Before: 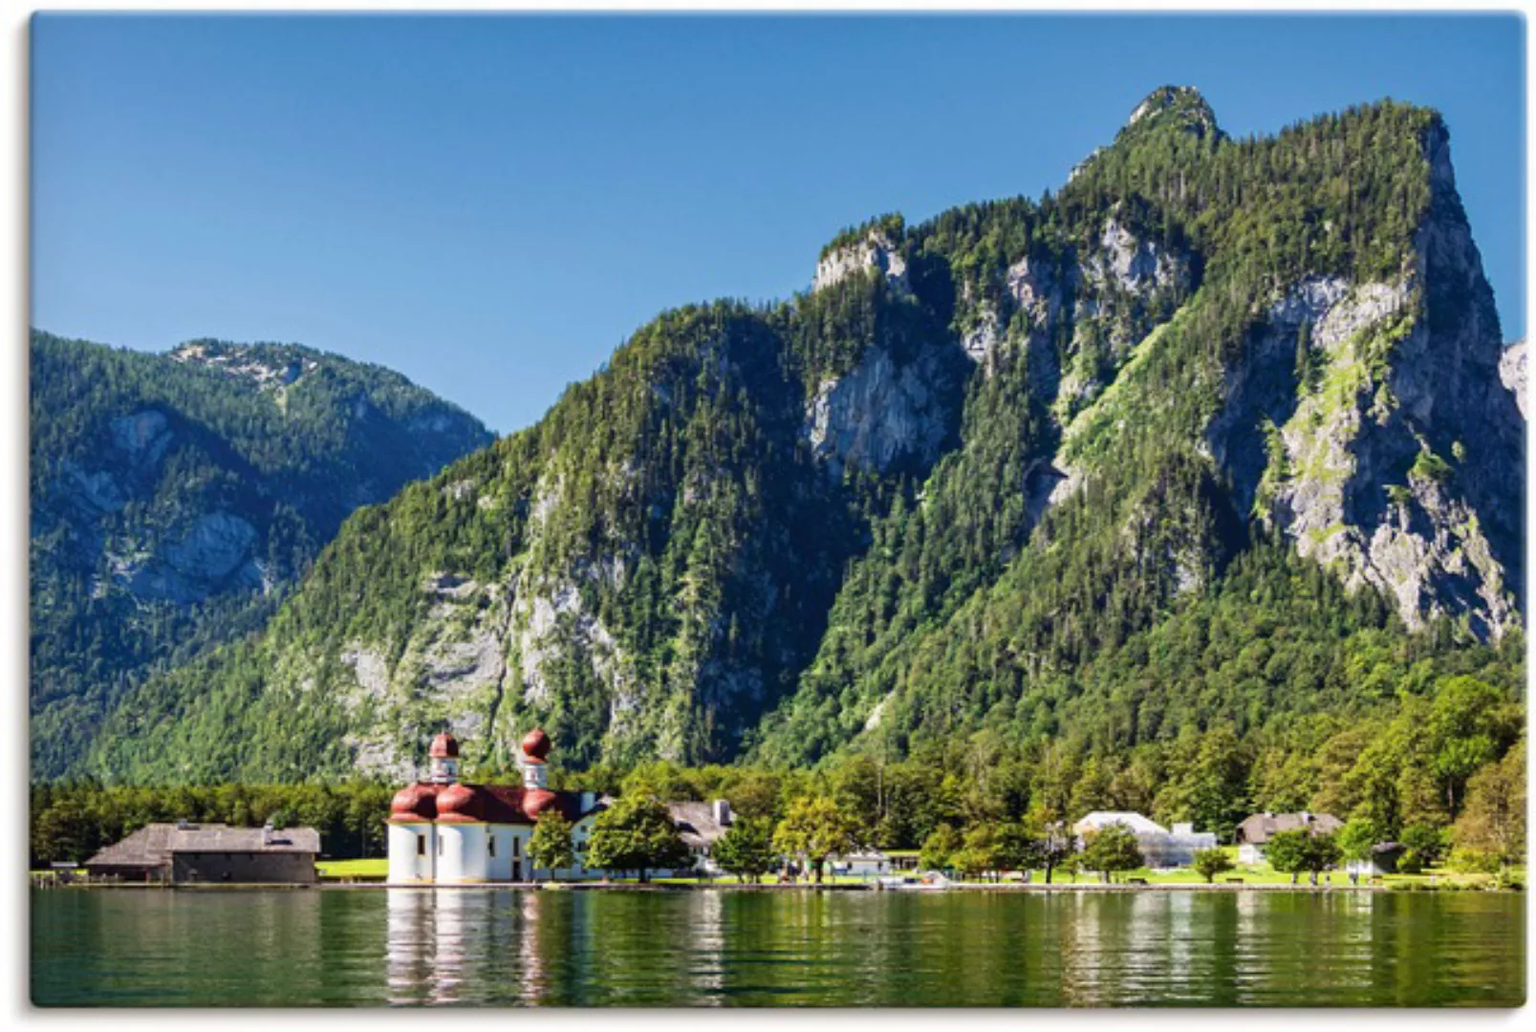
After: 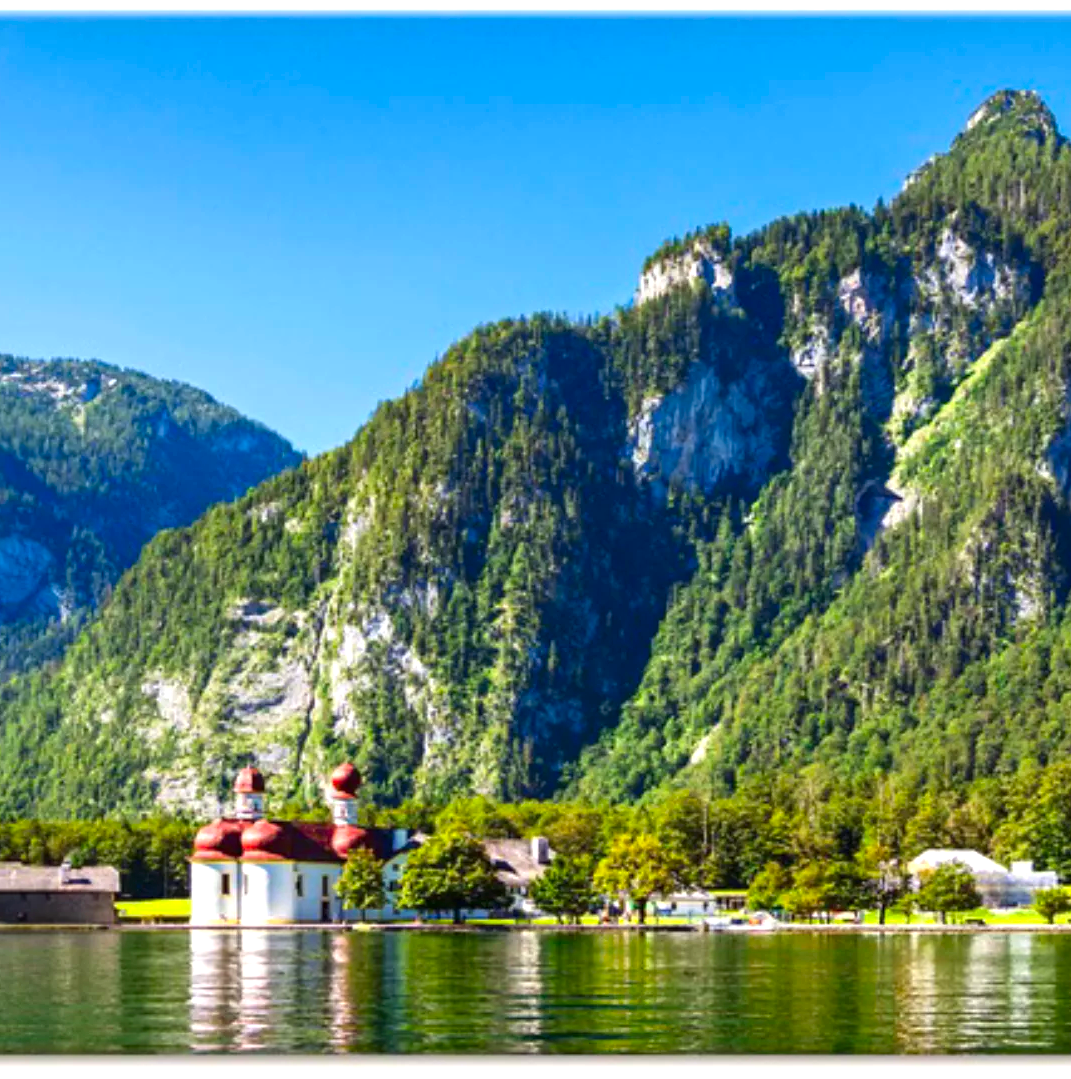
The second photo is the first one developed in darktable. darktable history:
exposure: exposure 0.496 EV, compensate highlight preservation false
crop and rotate: left 13.409%, right 19.924%
contrast brightness saturation: brightness -0.02, saturation 0.35
